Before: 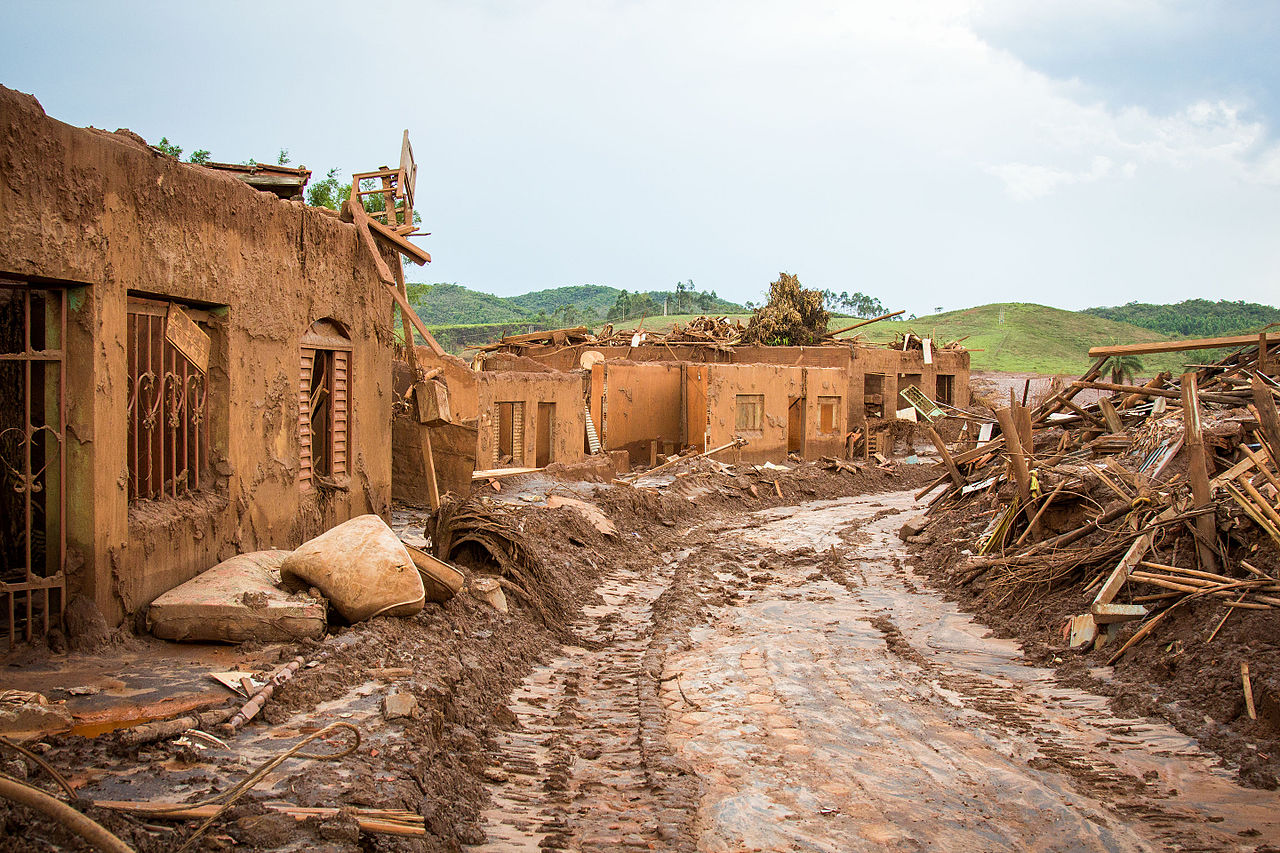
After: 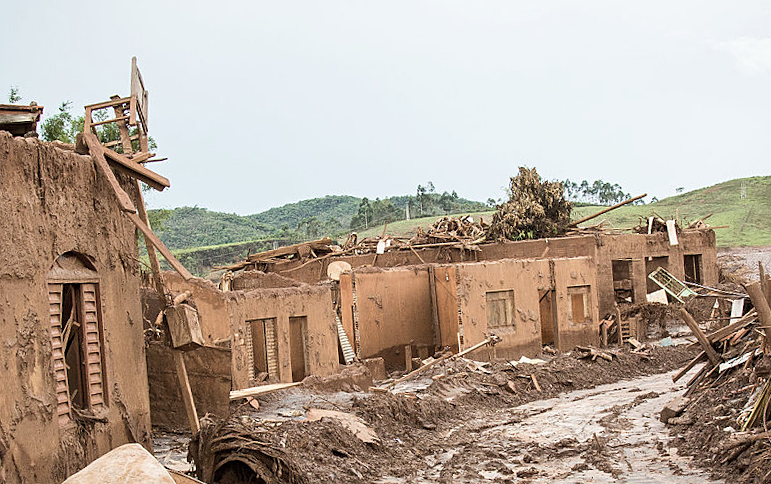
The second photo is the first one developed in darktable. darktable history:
sharpen: amount 0.2
contrast brightness saturation: contrast 0.1, saturation -0.36
fill light: on, module defaults
crop: left 20.932%, top 15.471%, right 21.848%, bottom 34.081%
rotate and perspective: rotation -4.98°, automatic cropping off
